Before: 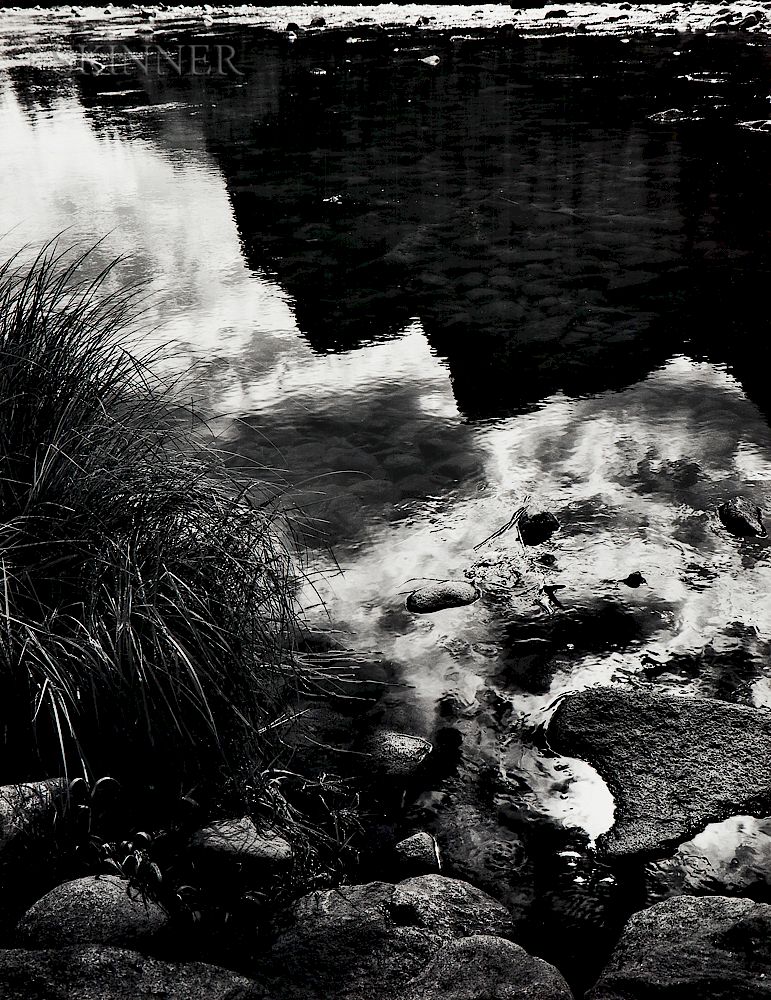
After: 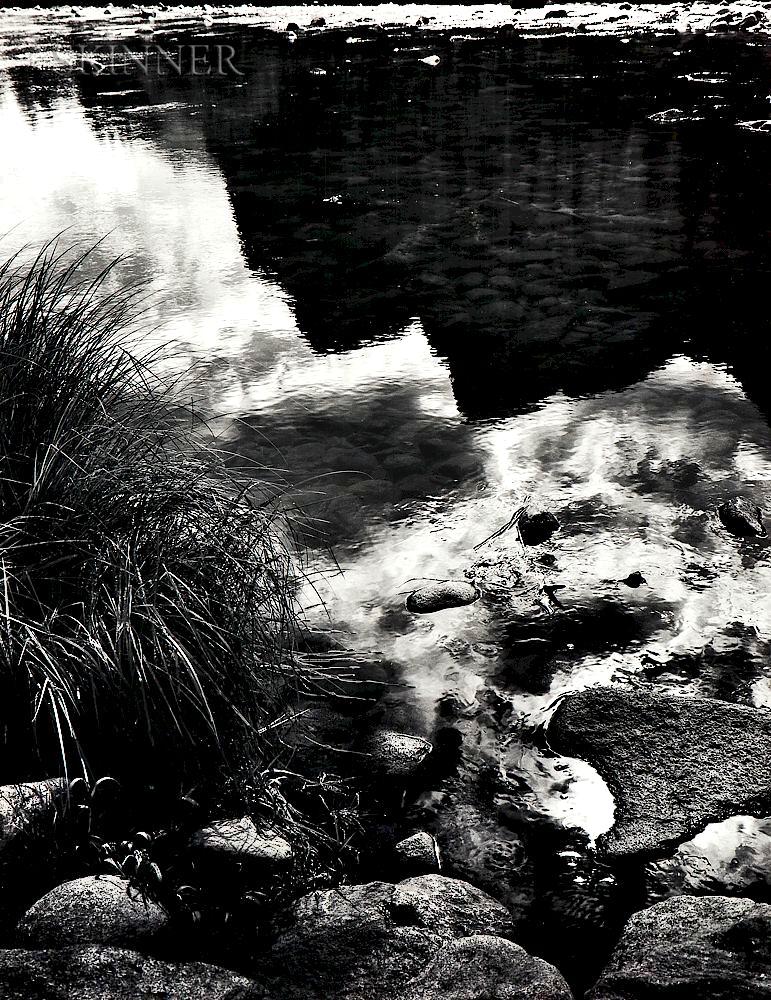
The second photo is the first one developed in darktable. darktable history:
shadows and highlights: shadows 52.42, soften with gaussian
color balance rgb: perceptual saturation grading › global saturation 30%, global vibrance 20%
tone equalizer: -8 EV -0.417 EV, -7 EV -0.389 EV, -6 EV -0.333 EV, -5 EV -0.222 EV, -3 EV 0.222 EV, -2 EV 0.333 EV, -1 EV 0.389 EV, +0 EV 0.417 EV, edges refinement/feathering 500, mask exposure compensation -1.57 EV, preserve details no
